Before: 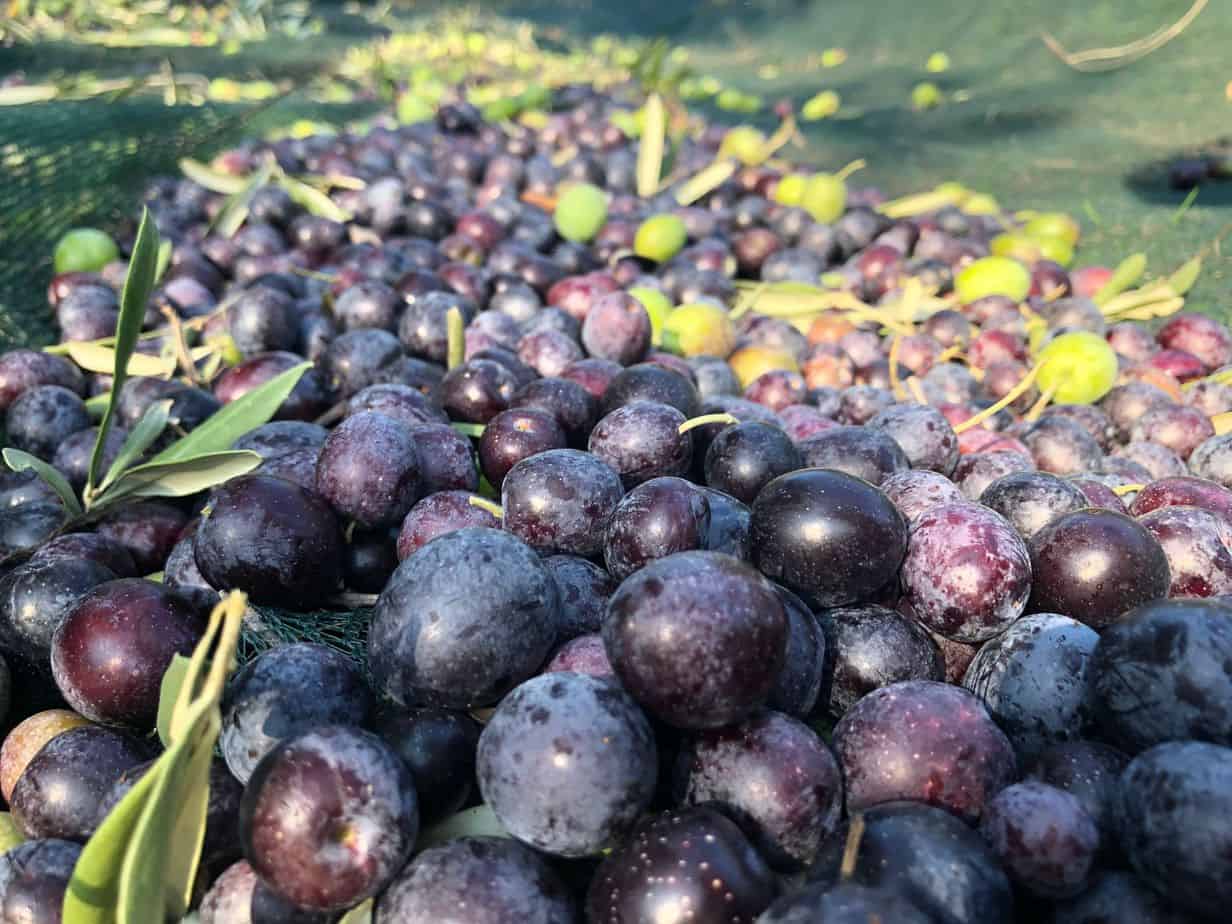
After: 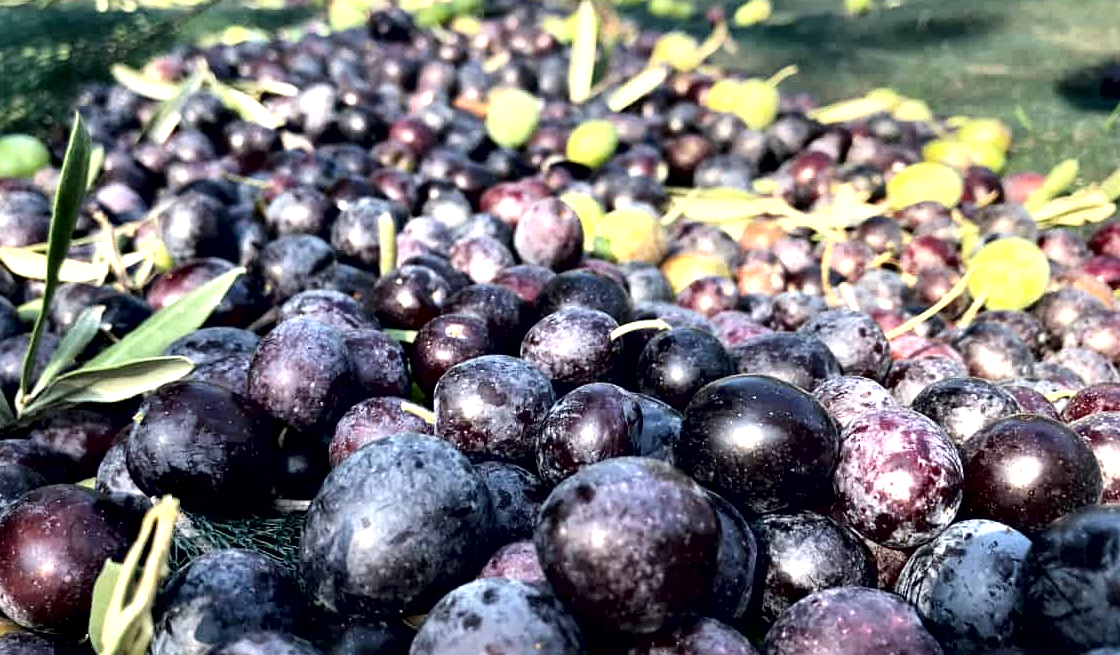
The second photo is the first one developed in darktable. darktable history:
contrast equalizer: octaves 7, y [[0.601, 0.6, 0.598, 0.598, 0.6, 0.601], [0.5 ×6], [0.5 ×6], [0 ×6], [0 ×6]]
local contrast: mode bilateral grid, contrast 71, coarseness 74, detail 180%, midtone range 0.2
crop: left 5.538%, top 10.184%, right 3.54%, bottom 18.861%
